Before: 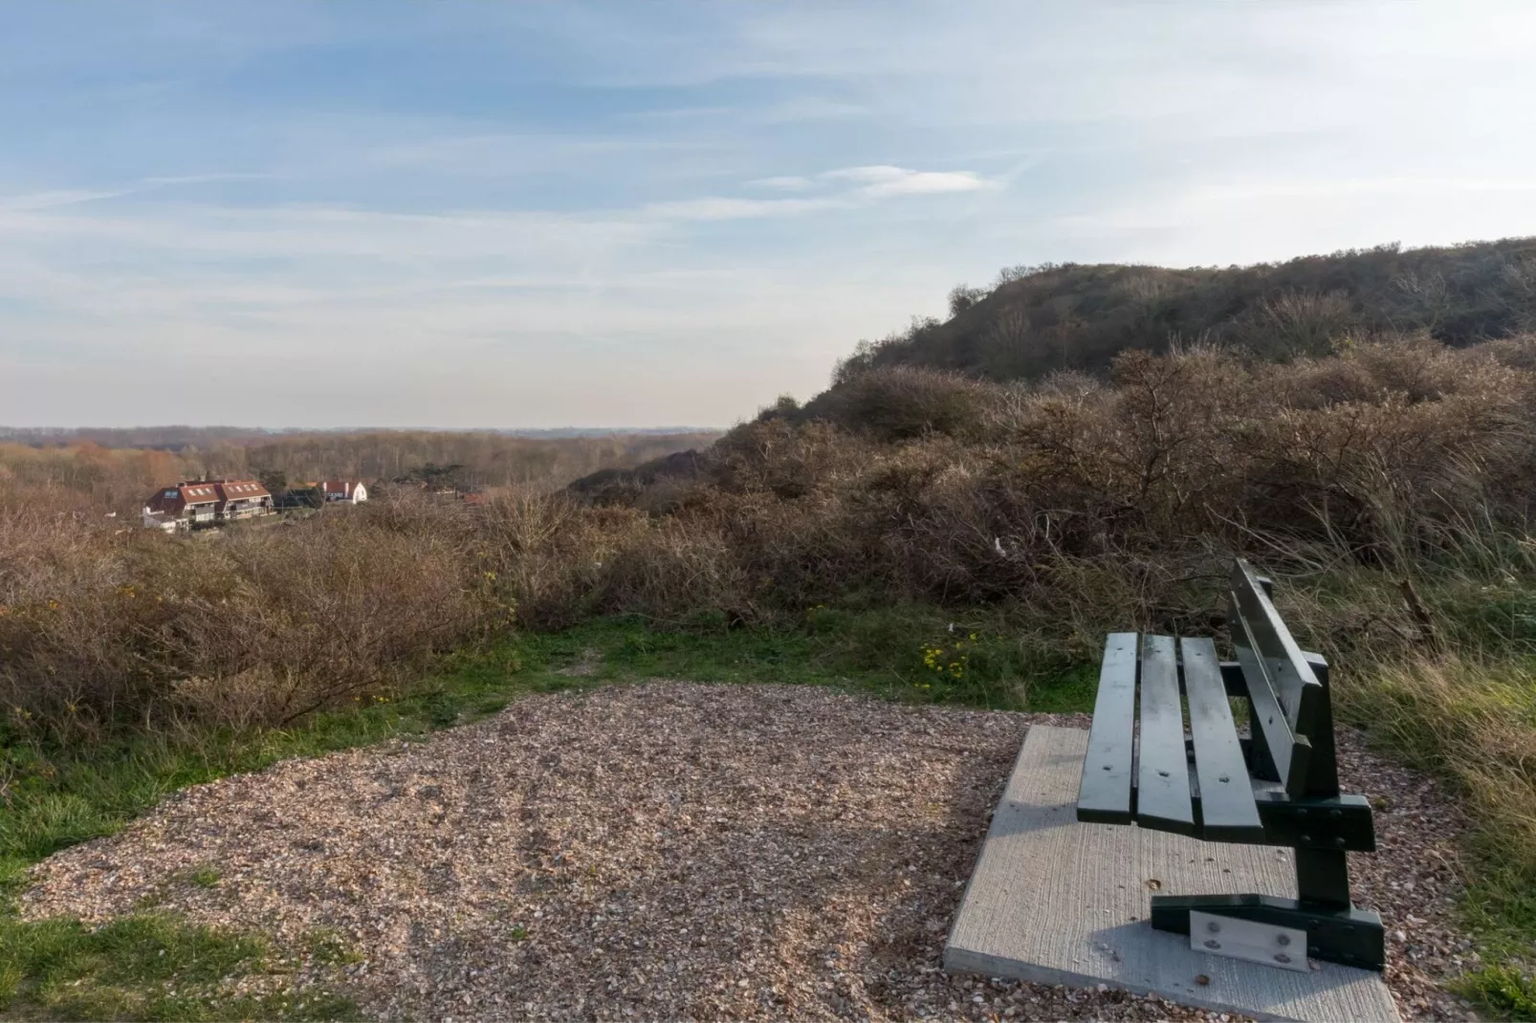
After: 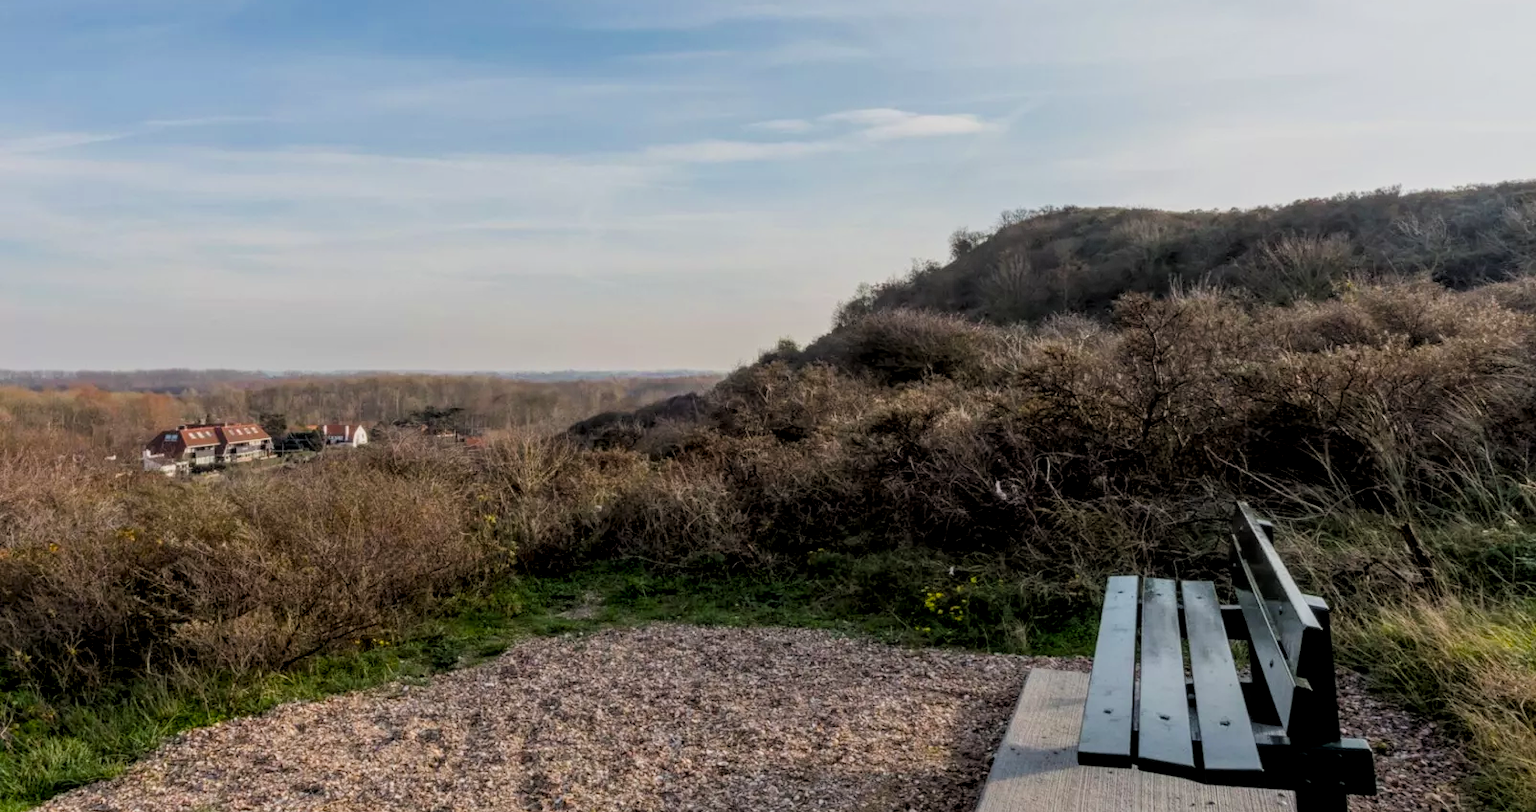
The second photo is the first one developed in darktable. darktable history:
crop and rotate: top 5.667%, bottom 14.937%
filmic rgb: black relative exposure -7.6 EV, white relative exposure 4.64 EV, threshold 3 EV, target black luminance 0%, hardness 3.55, latitude 50.51%, contrast 1.033, highlights saturation mix 10%, shadows ↔ highlights balance -0.198%, color science v4 (2020), enable highlight reconstruction true
local contrast: detail 130%
